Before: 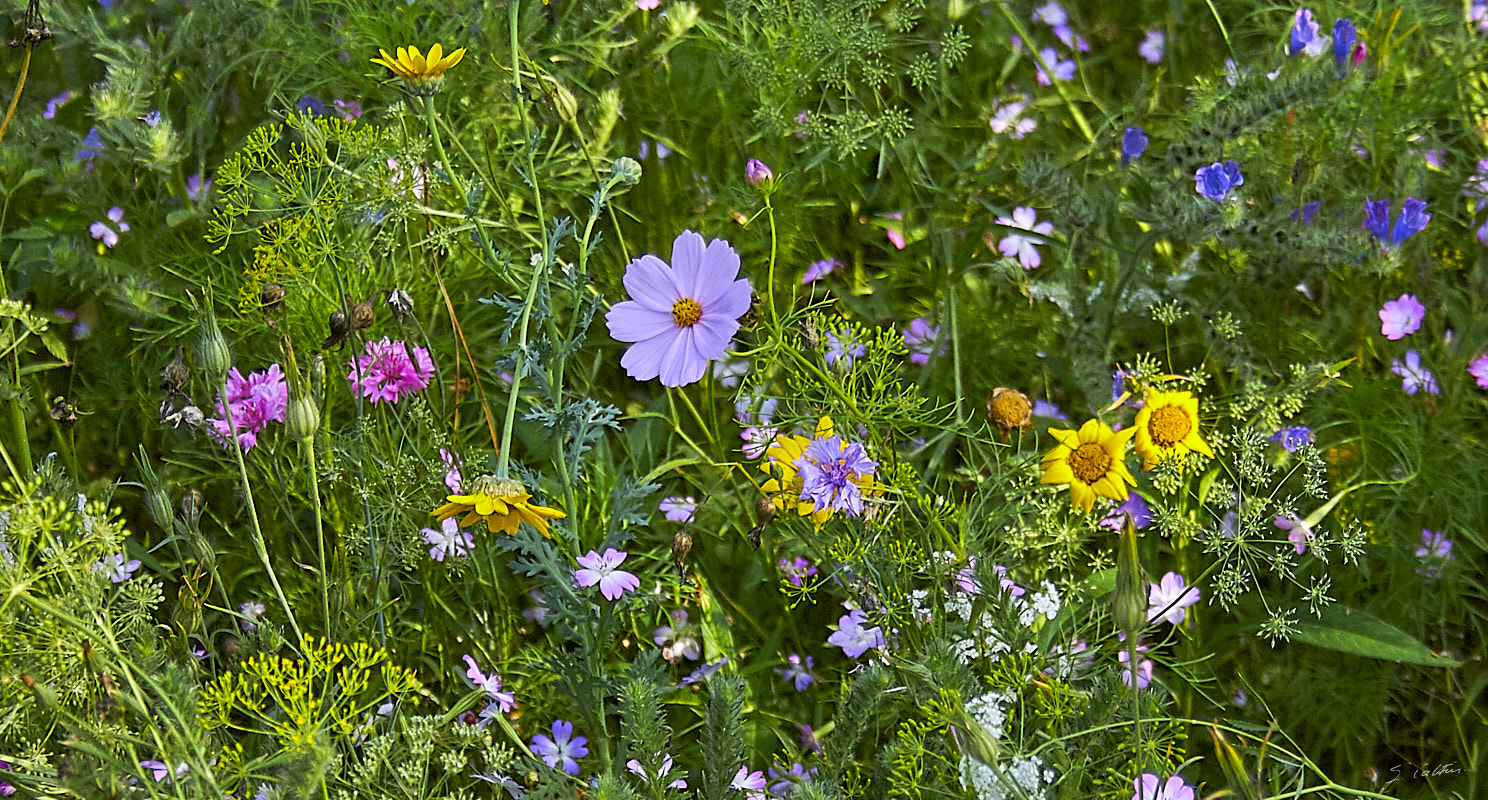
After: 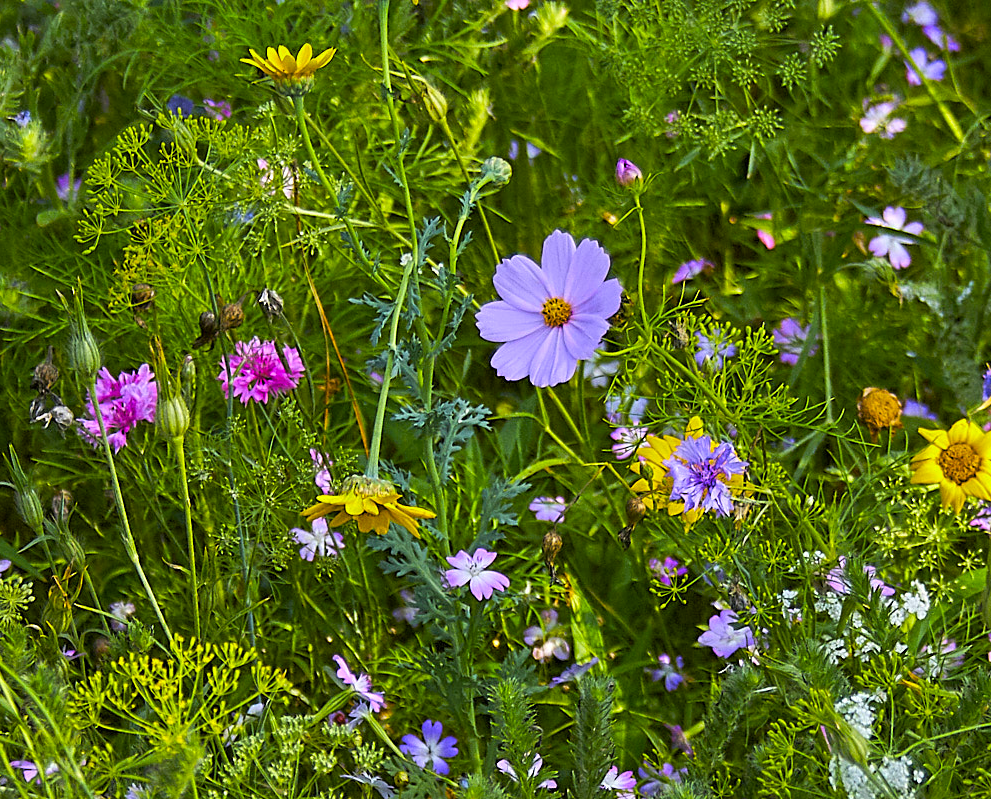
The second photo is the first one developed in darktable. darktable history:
crop and rotate: left 8.786%, right 24.548%
color balance rgb: perceptual saturation grading › global saturation 20%, global vibrance 20%
